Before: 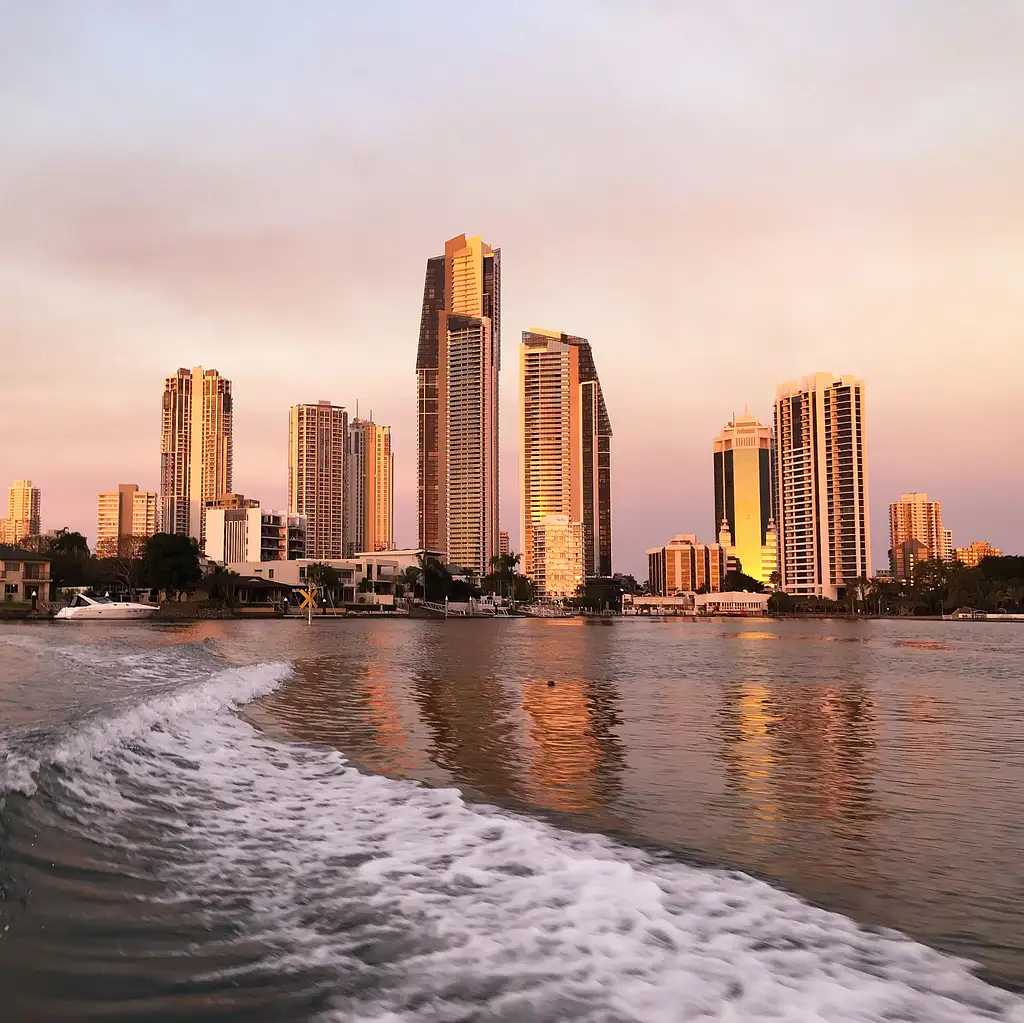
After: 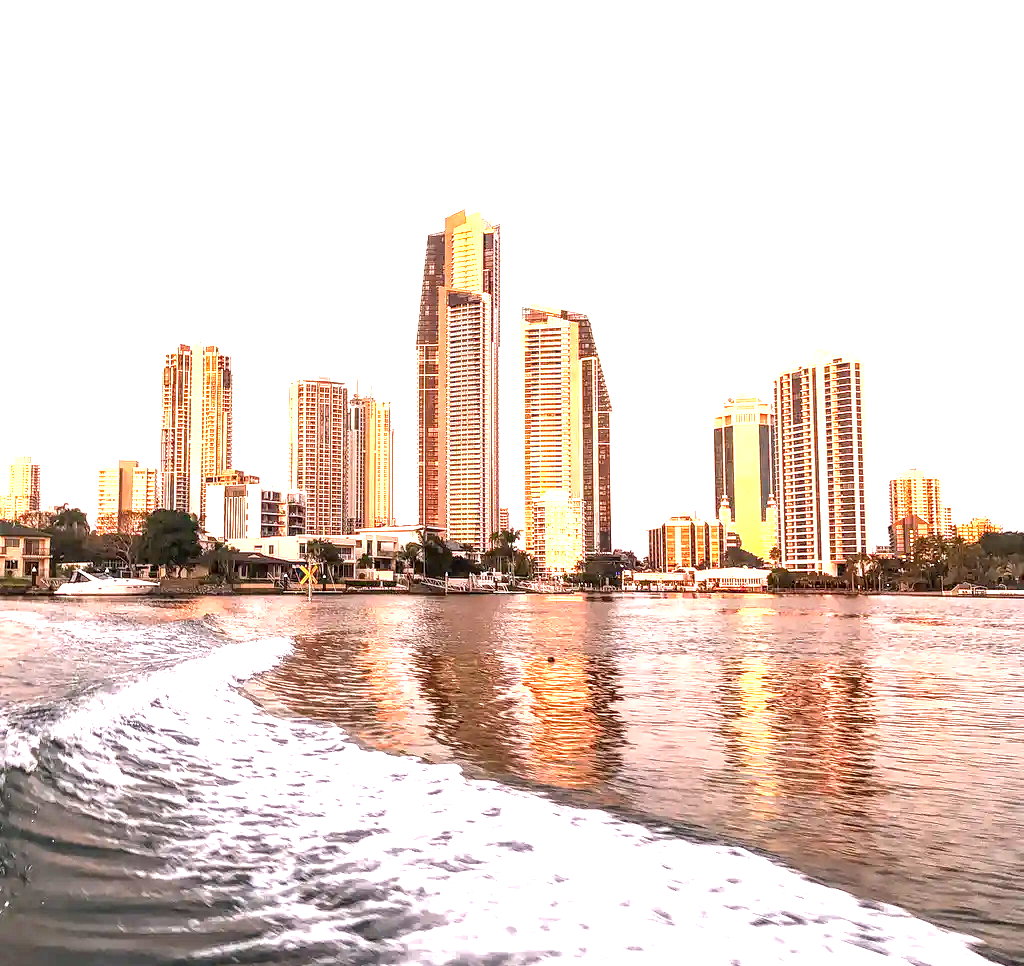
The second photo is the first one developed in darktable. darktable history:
crop and rotate: top 2.479%, bottom 3.018%
exposure: black level correction 0.001, exposure 1.822 EV, compensate exposure bias true, compensate highlight preservation false
local contrast: highlights 12%, shadows 38%, detail 183%, midtone range 0.471
